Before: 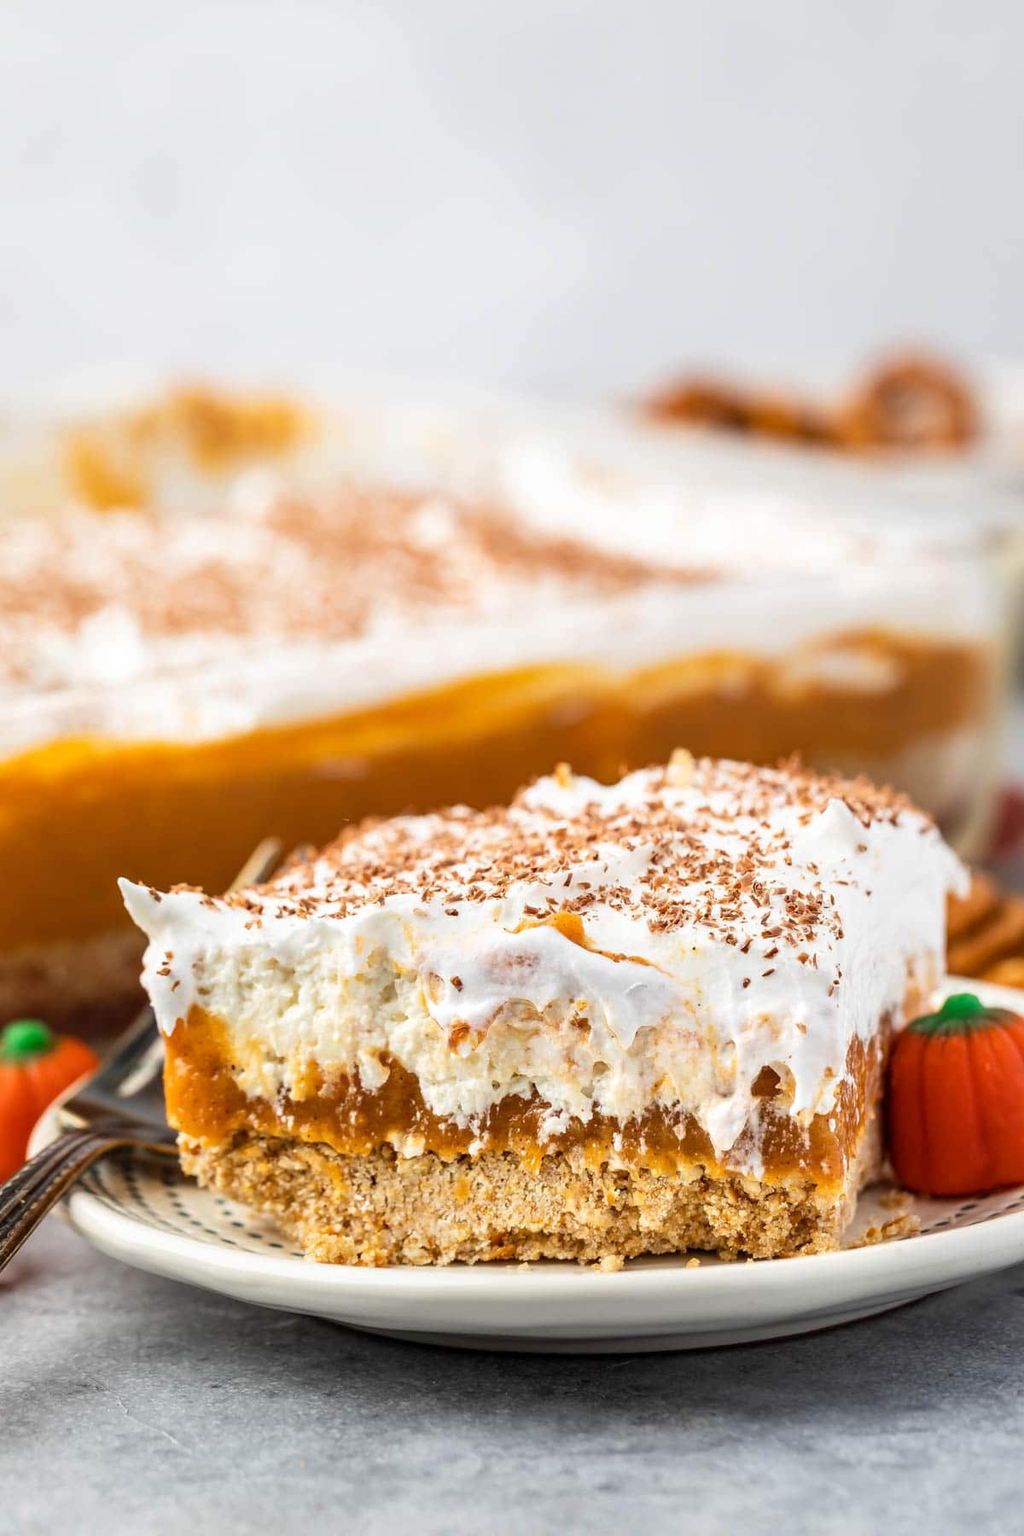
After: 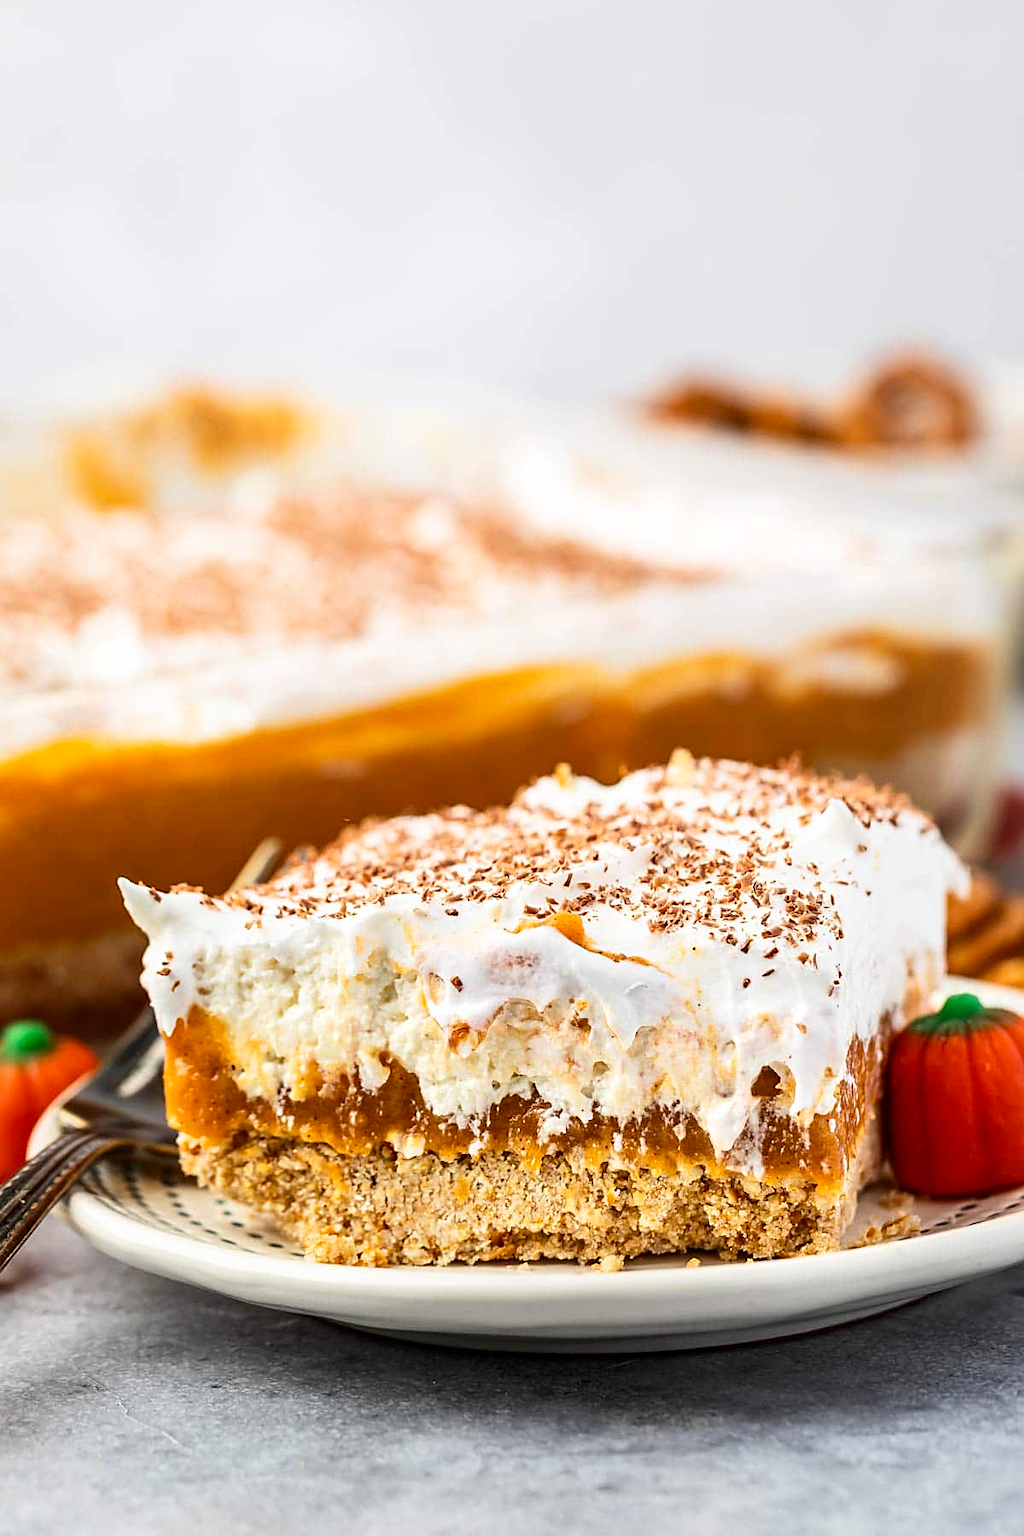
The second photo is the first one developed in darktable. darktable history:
contrast brightness saturation: contrast 0.15, brightness -0.01, saturation 0.1
sharpen: on, module defaults
